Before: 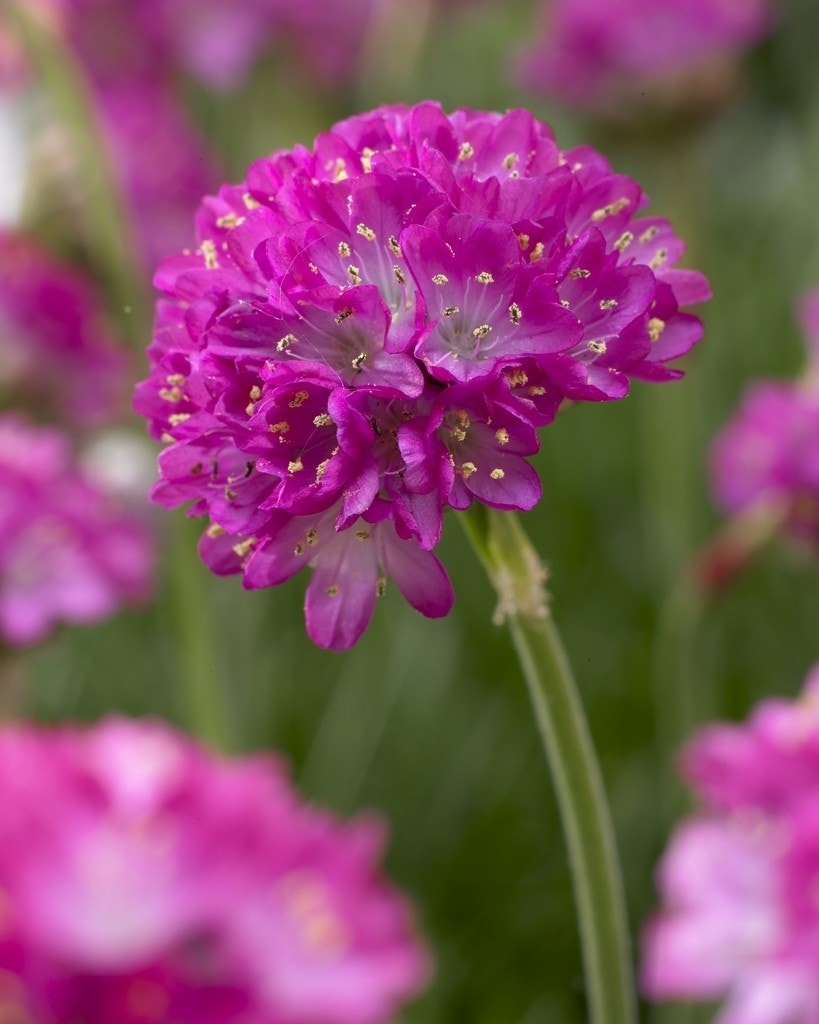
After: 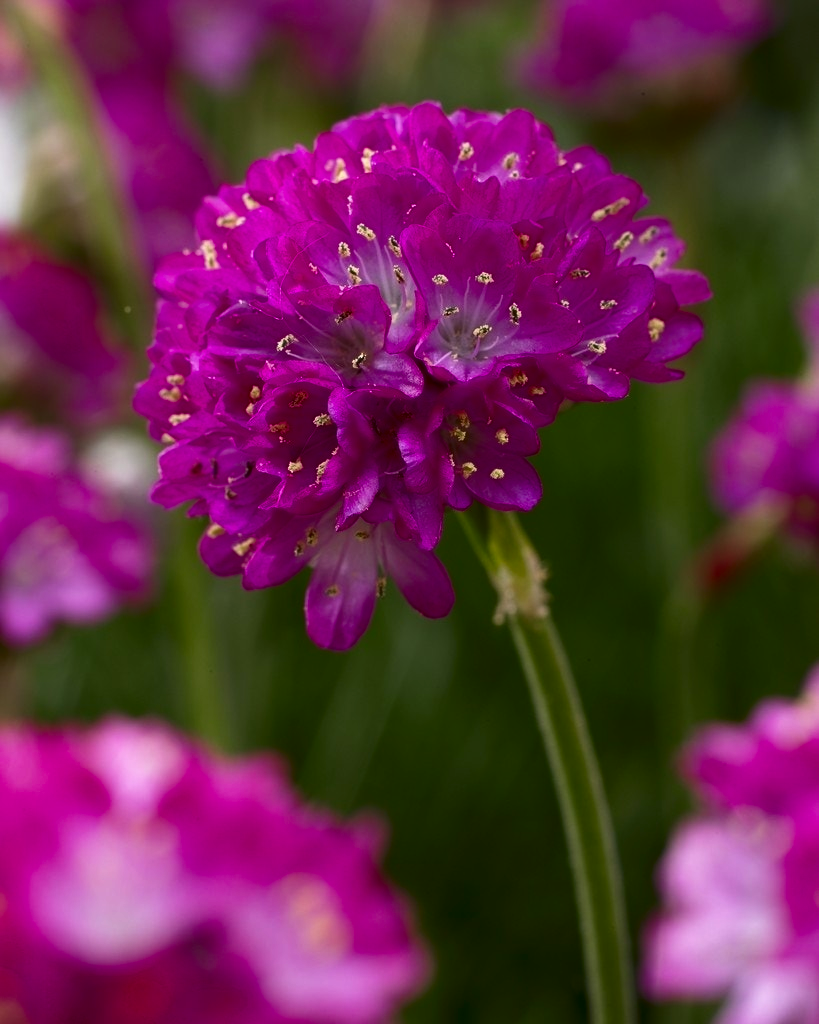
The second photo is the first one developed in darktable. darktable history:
contrast brightness saturation: contrast 0.131, brightness -0.231, saturation 0.147
